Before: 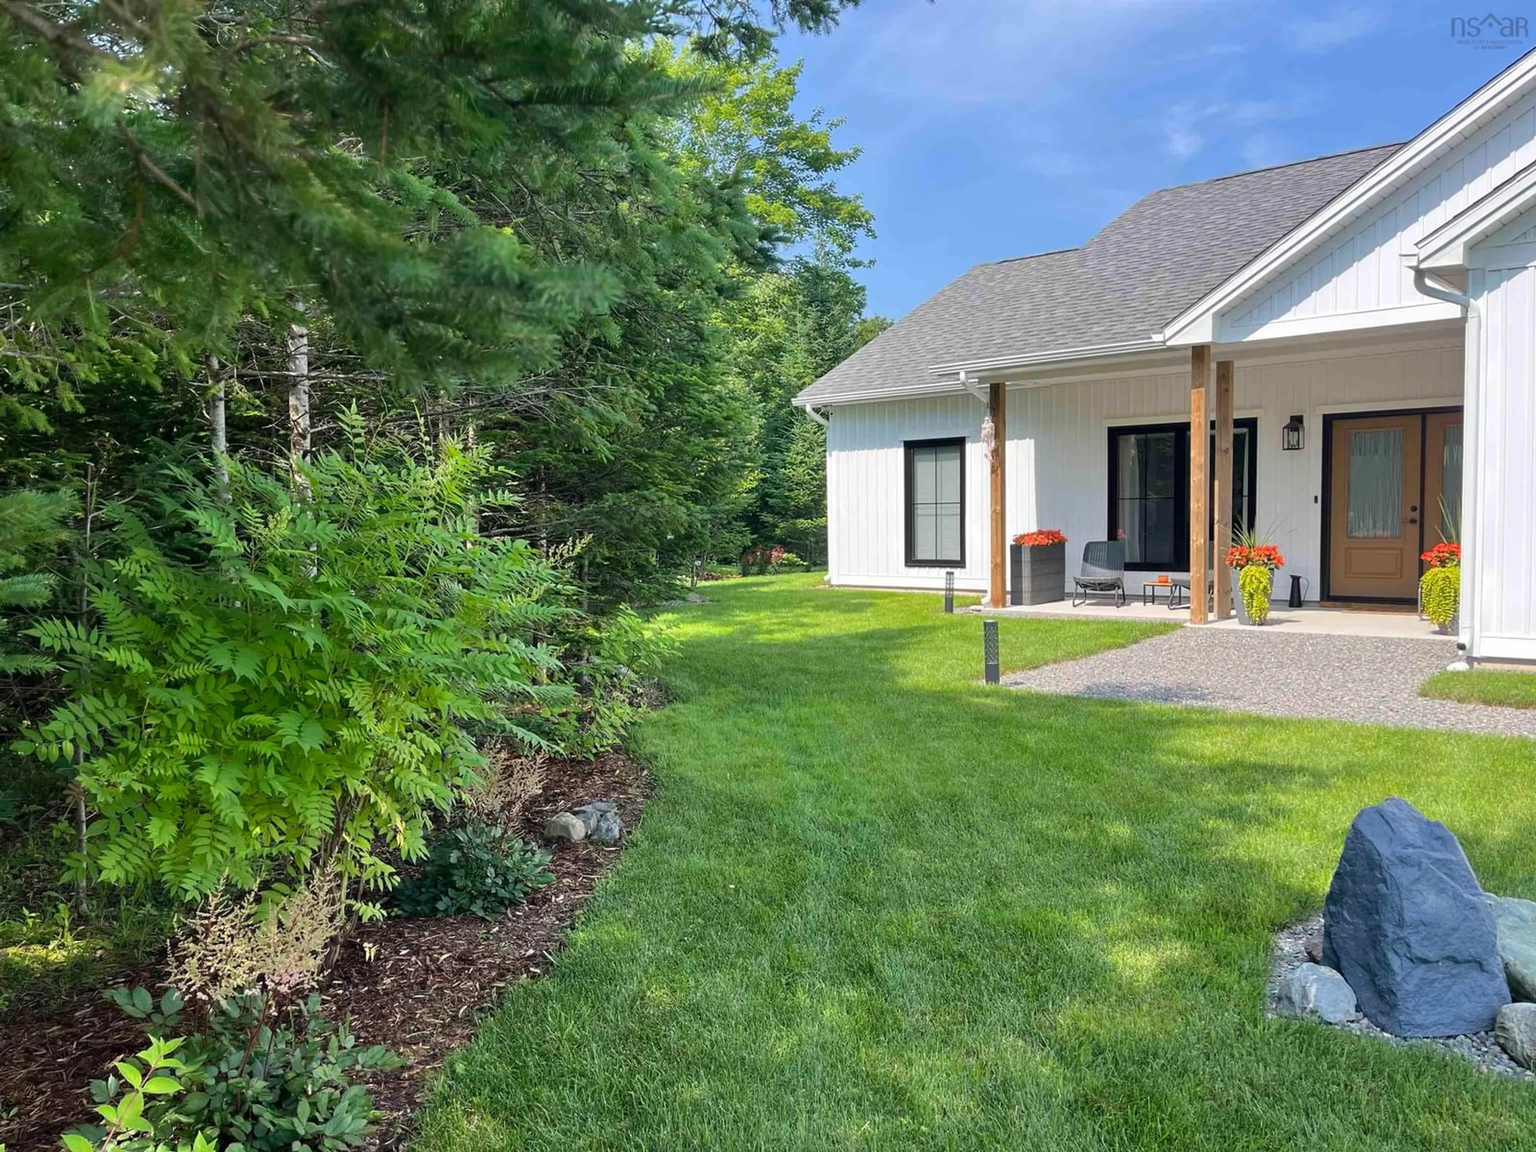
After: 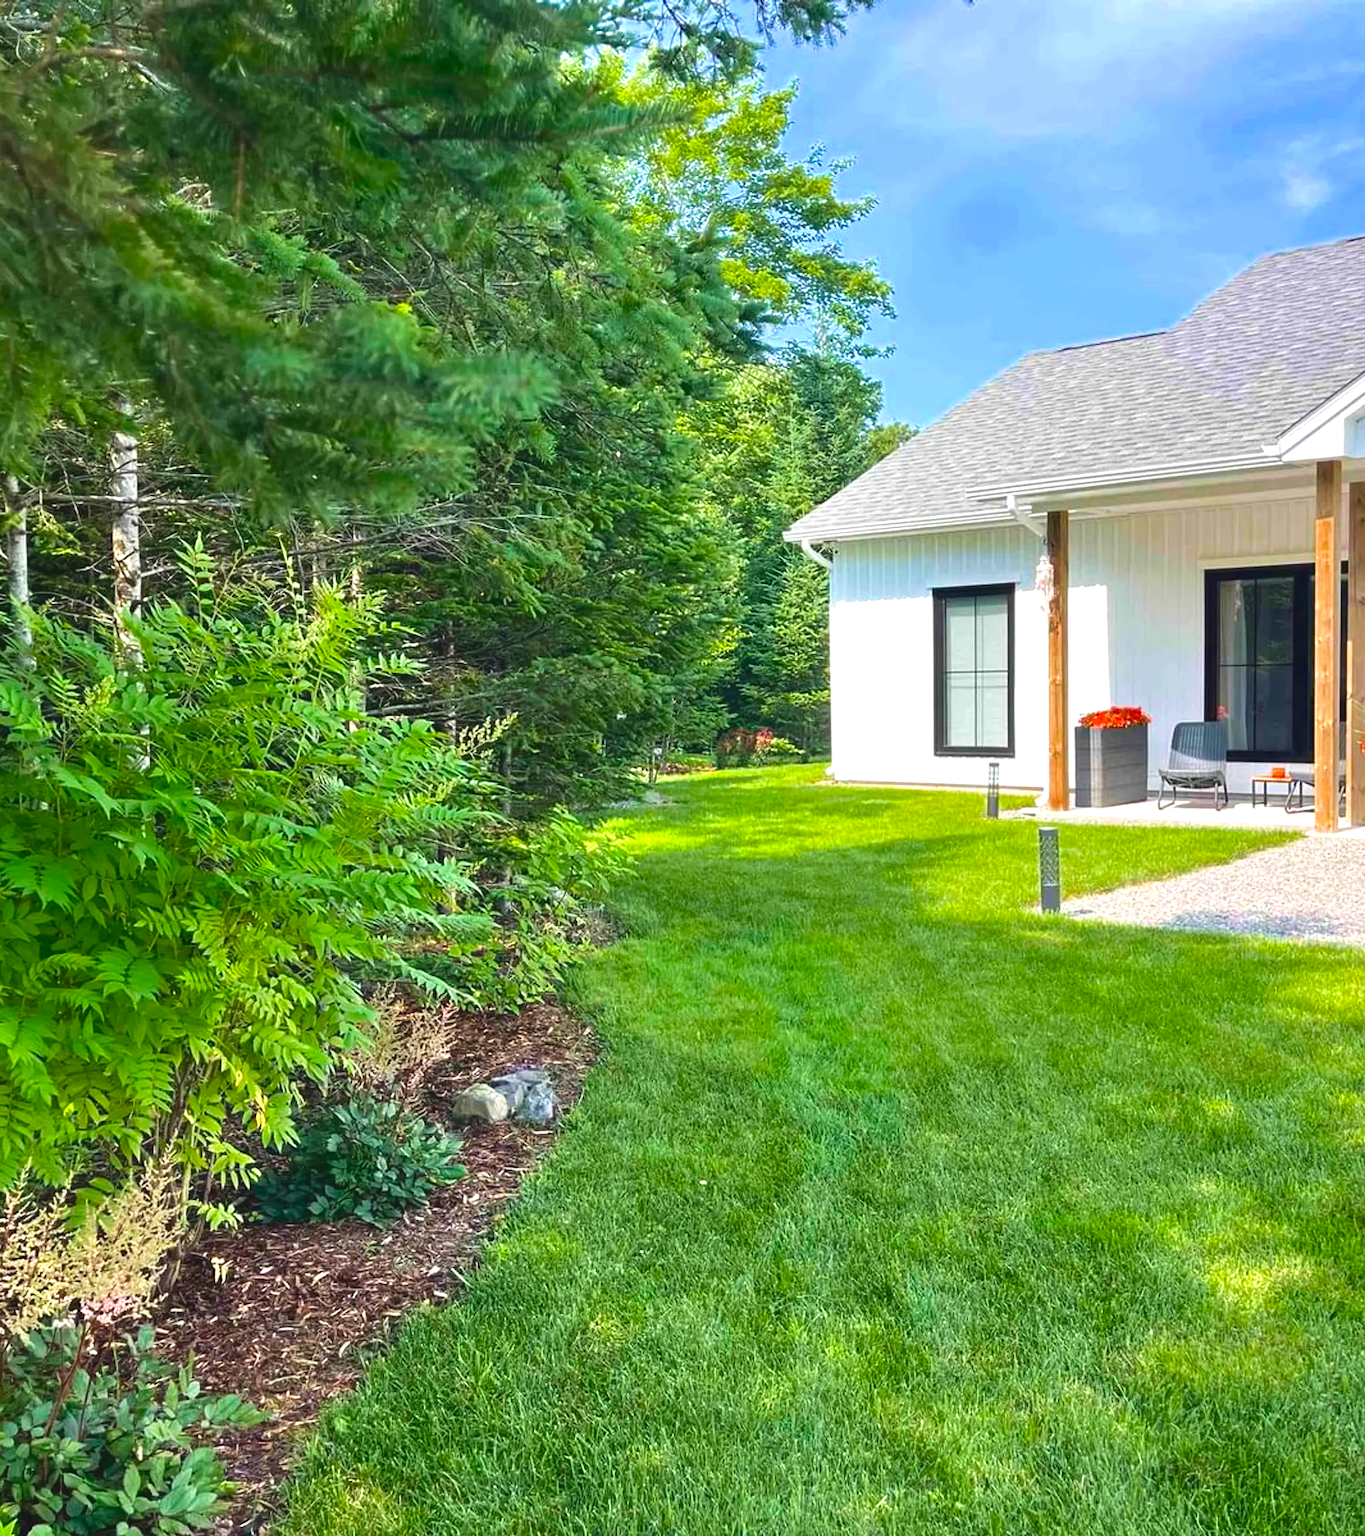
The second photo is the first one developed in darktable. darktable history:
crop and rotate: left 13.338%, right 19.985%
velvia: on, module defaults
color balance rgb: global offset › luminance 0.736%, perceptual saturation grading › global saturation 19.482%, saturation formula JzAzBz (2021)
exposure: exposure 0.752 EV, compensate highlight preservation false
